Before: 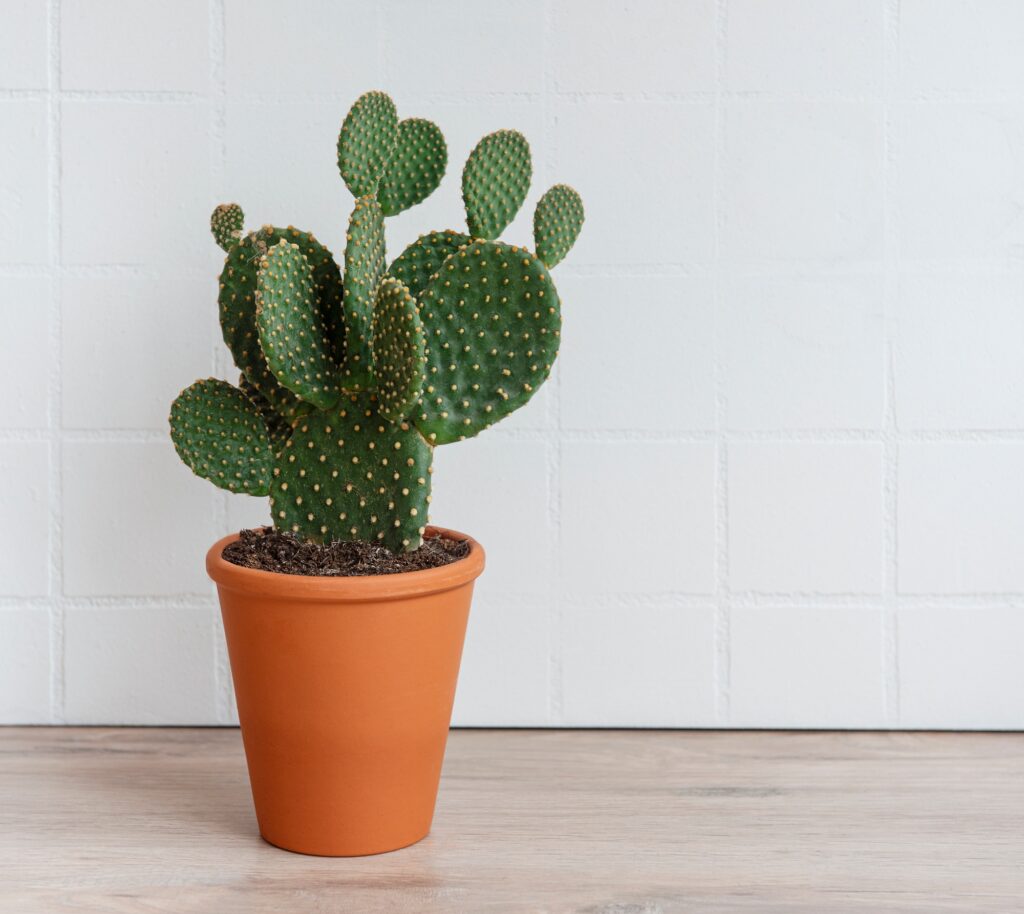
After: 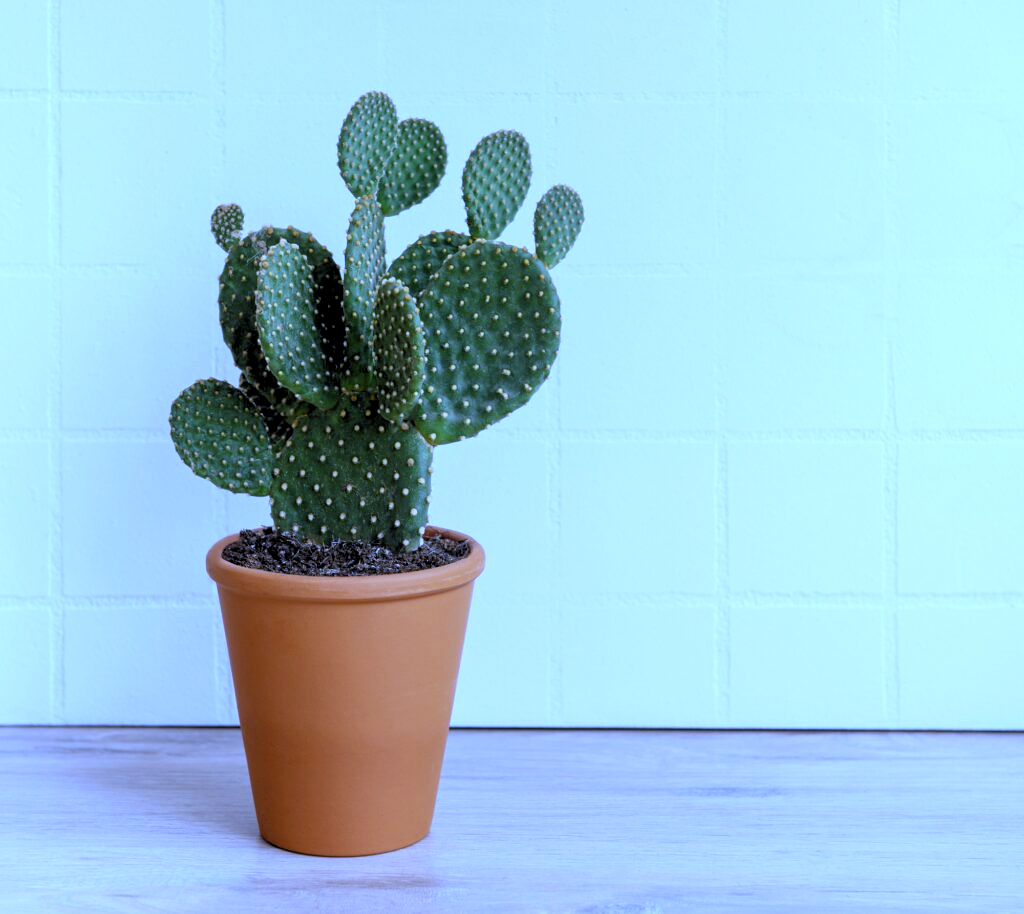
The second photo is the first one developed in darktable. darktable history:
white balance: red 0.766, blue 1.537
rgb levels: levels [[0.01, 0.419, 0.839], [0, 0.5, 1], [0, 0.5, 1]]
